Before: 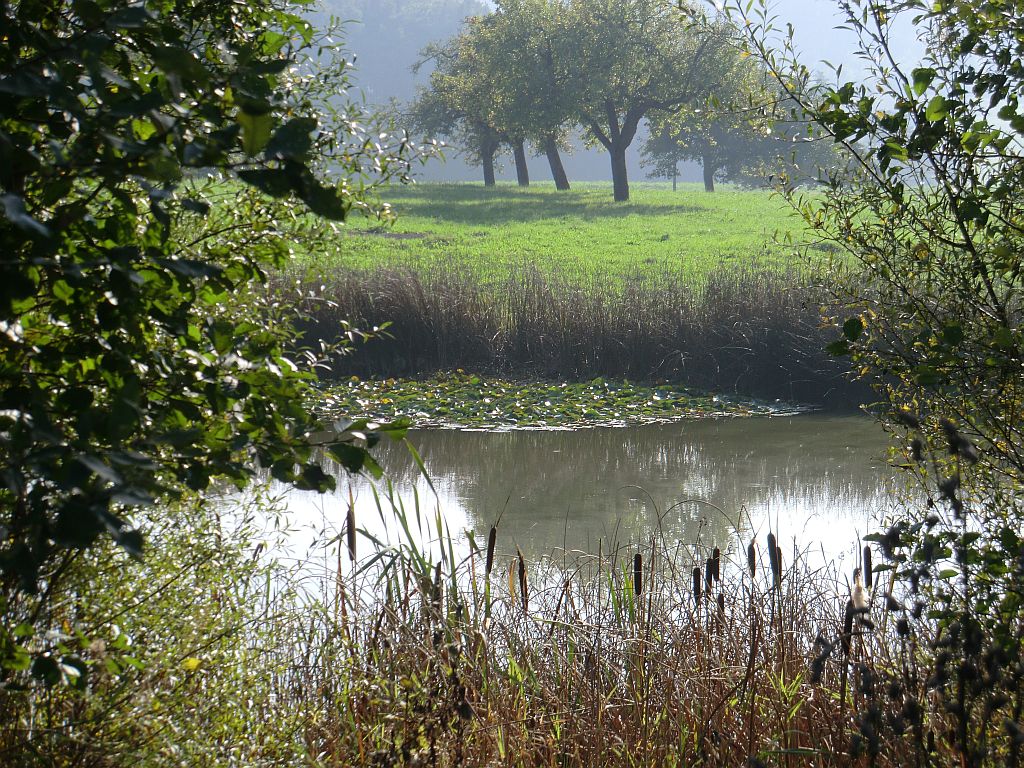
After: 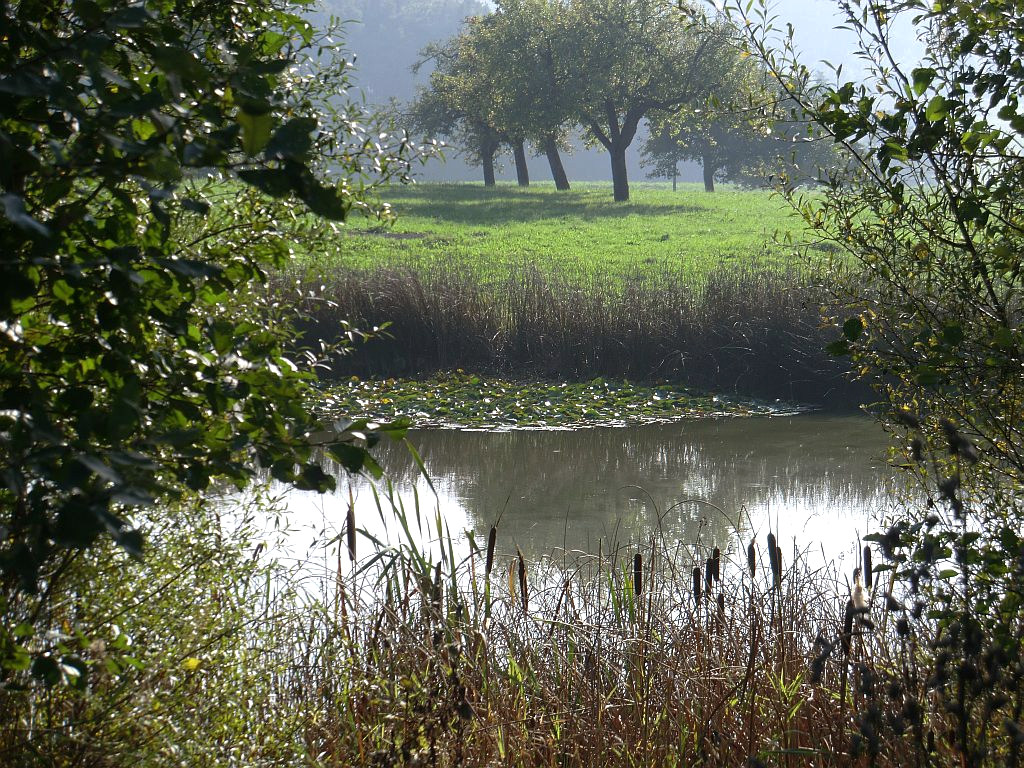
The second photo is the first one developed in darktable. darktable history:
base curve: curves: ch0 [(0, 0) (0.74, 0.67) (1, 1)]
tone equalizer: -8 EV -1.84 EV, -7 EV -1.16 EV, -6 EV -1.62 EV, smoothing diameter 25%, edges refinement/feathering 10, preserve details guided filter
exposure: black level correction -0.001, exposure 0.08 EV
